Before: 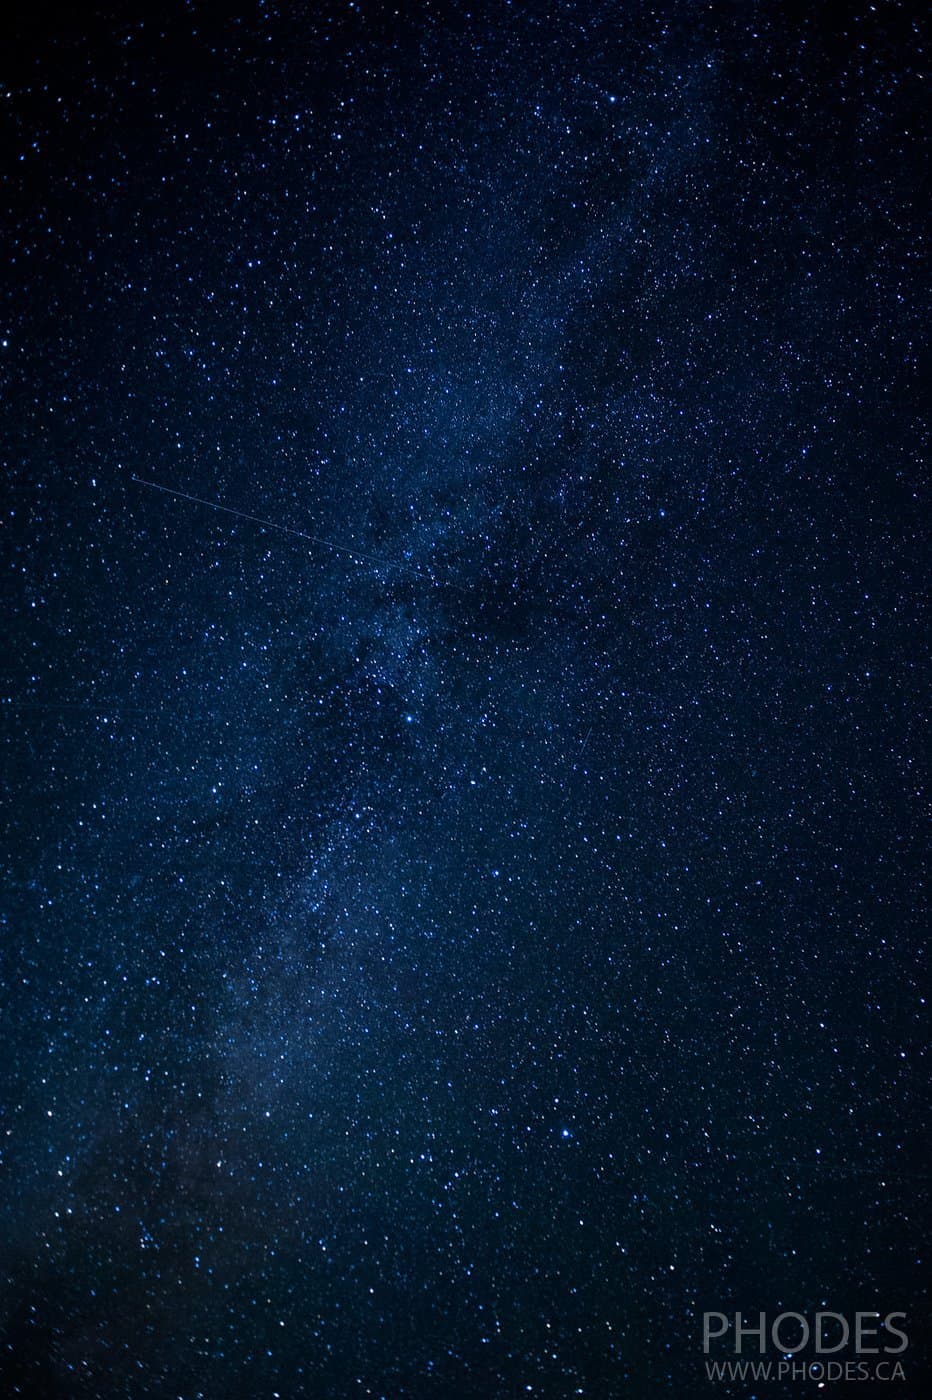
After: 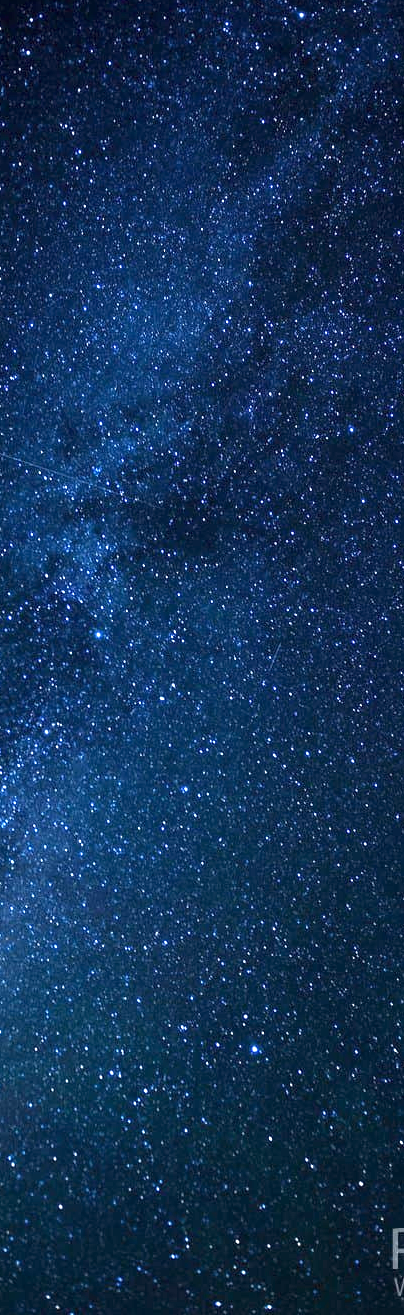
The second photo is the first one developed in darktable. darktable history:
crop: left 33.452%, top 6.025%, right 23.155%
exposure: exposure 1.5 EV, compensate highlight preservation false
